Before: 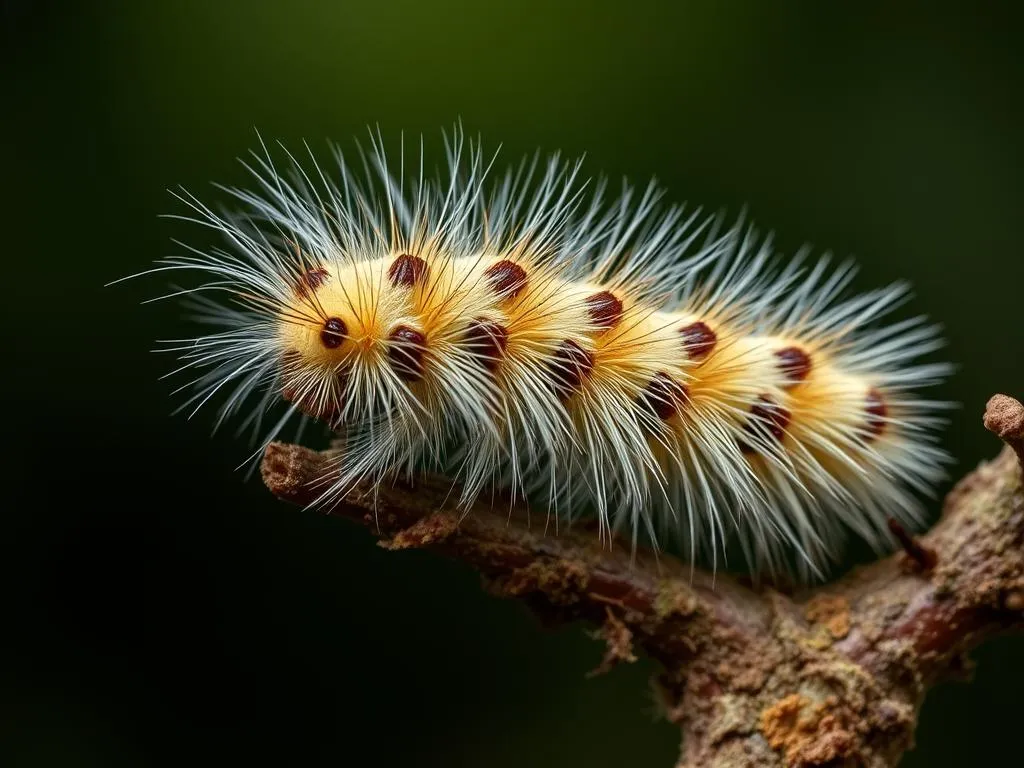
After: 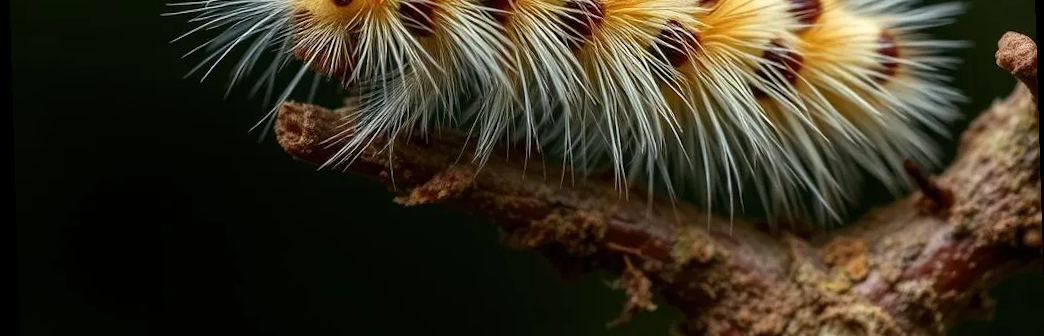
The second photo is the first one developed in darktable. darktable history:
rotate and perspective: rotation -1.75°, automatic cropping off
crop: top 45.551%, bottom 12.262%
